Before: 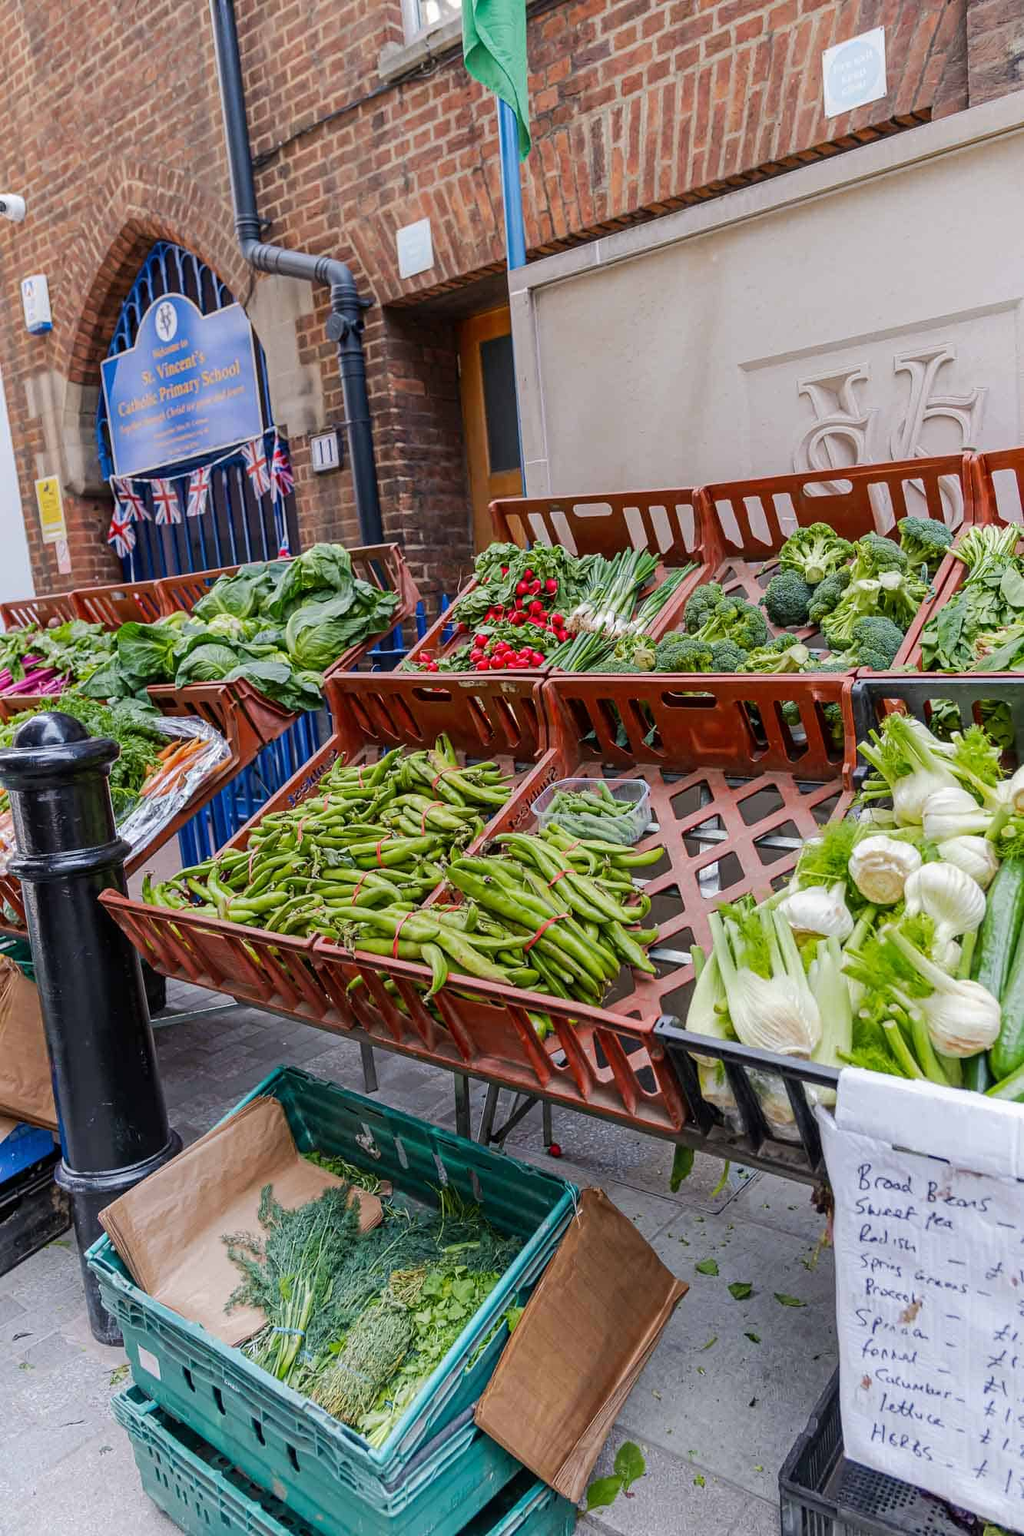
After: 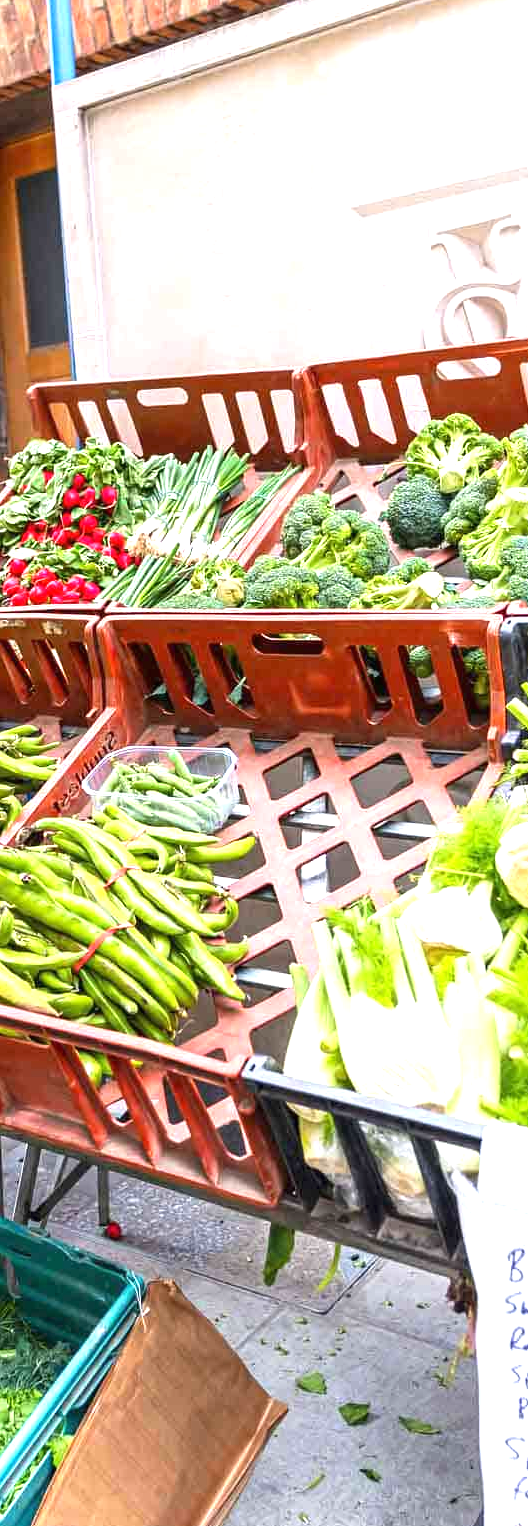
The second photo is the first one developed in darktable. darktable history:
crop: left 45.721%, top 13.393%, right 14.118%, bottom 10.01%
exposure: black level correction 0, exposure 1.45 EV, compensate exposure bias true, compensate highlight preservation false
